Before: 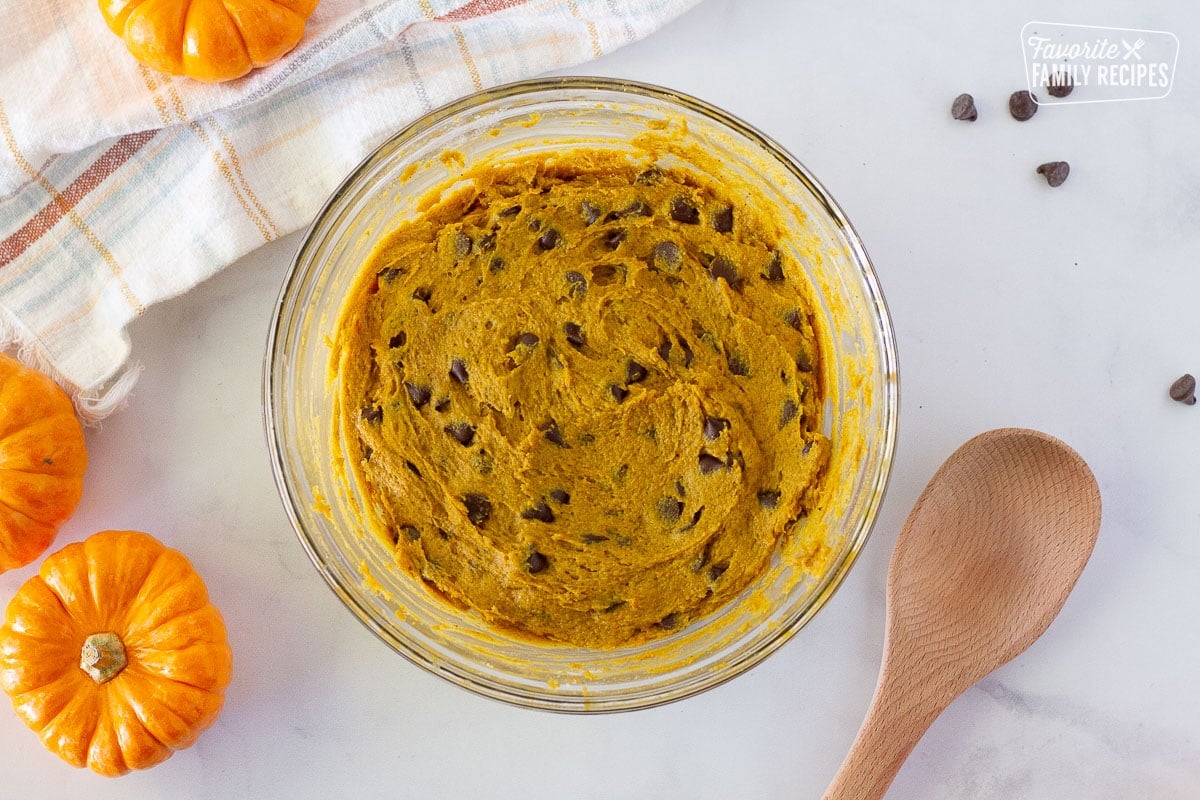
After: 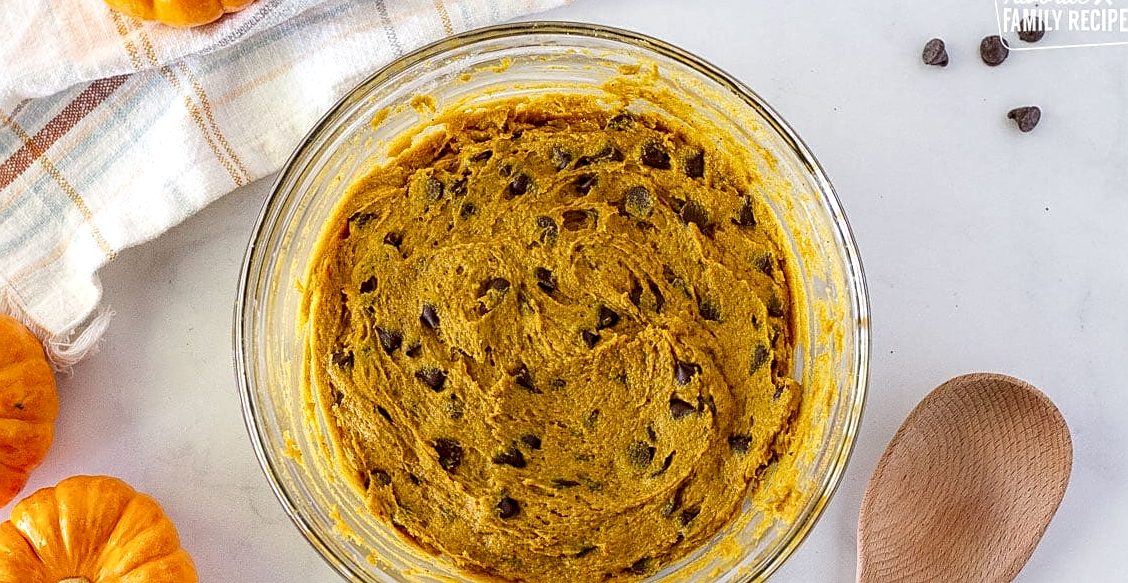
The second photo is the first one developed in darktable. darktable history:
local contrast: detail 144%
crop: left 2.439%, top 6.983%, right 3.391%, bottom 20.135%
sharpen: on, module defaults
